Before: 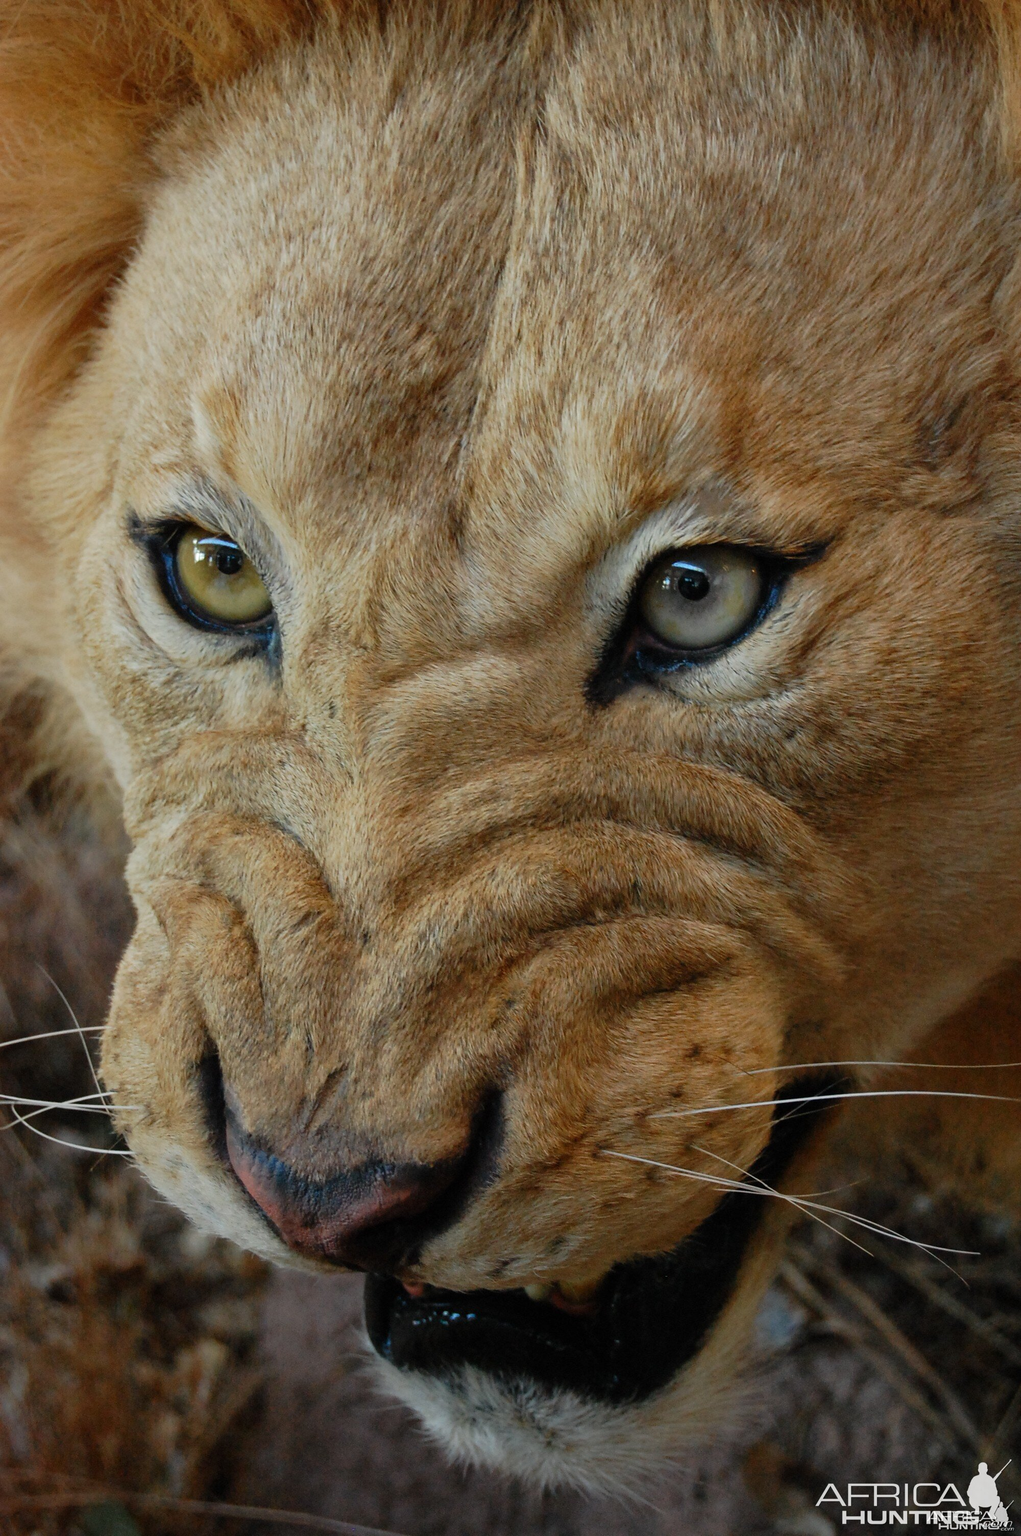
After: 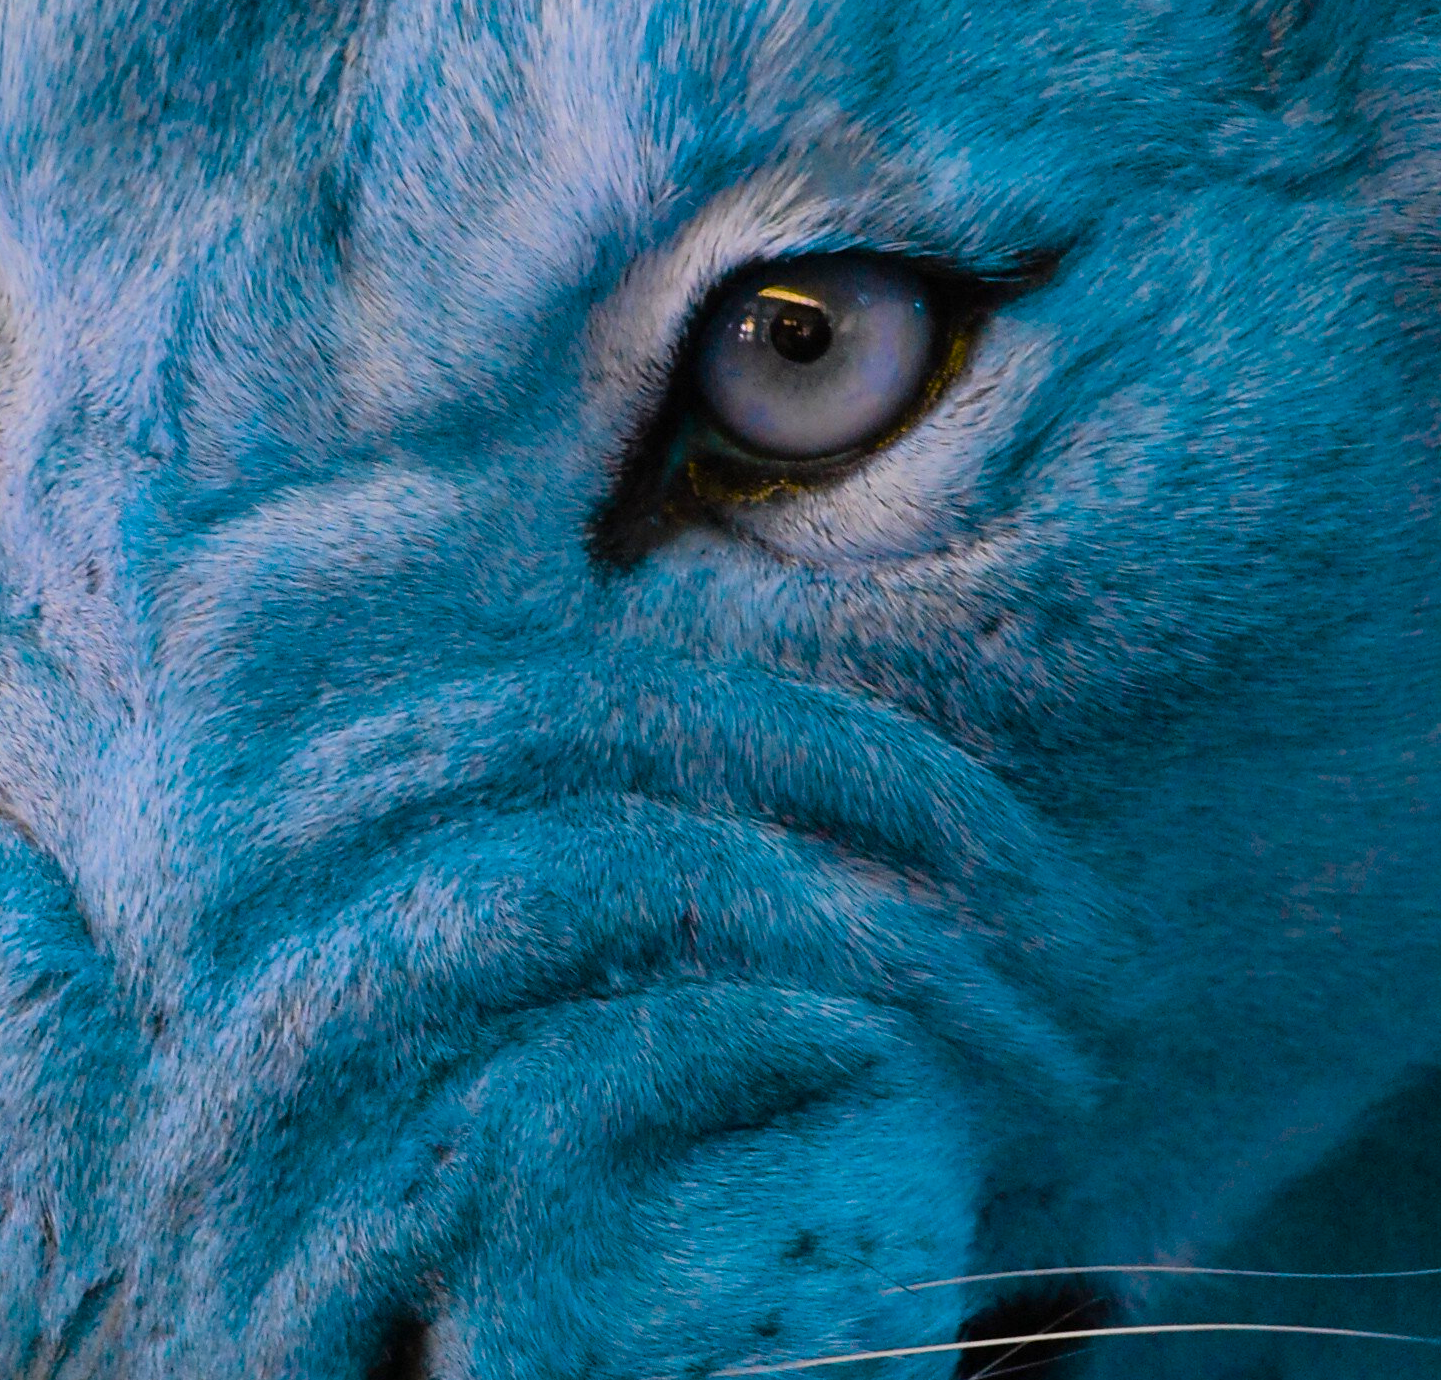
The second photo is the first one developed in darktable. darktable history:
crop and rotate: left 27.938%, top 27.046%, bottom 27.046%
color balance rgb: hue shift 180°, global vibrance 50%, contrast 0.32%
